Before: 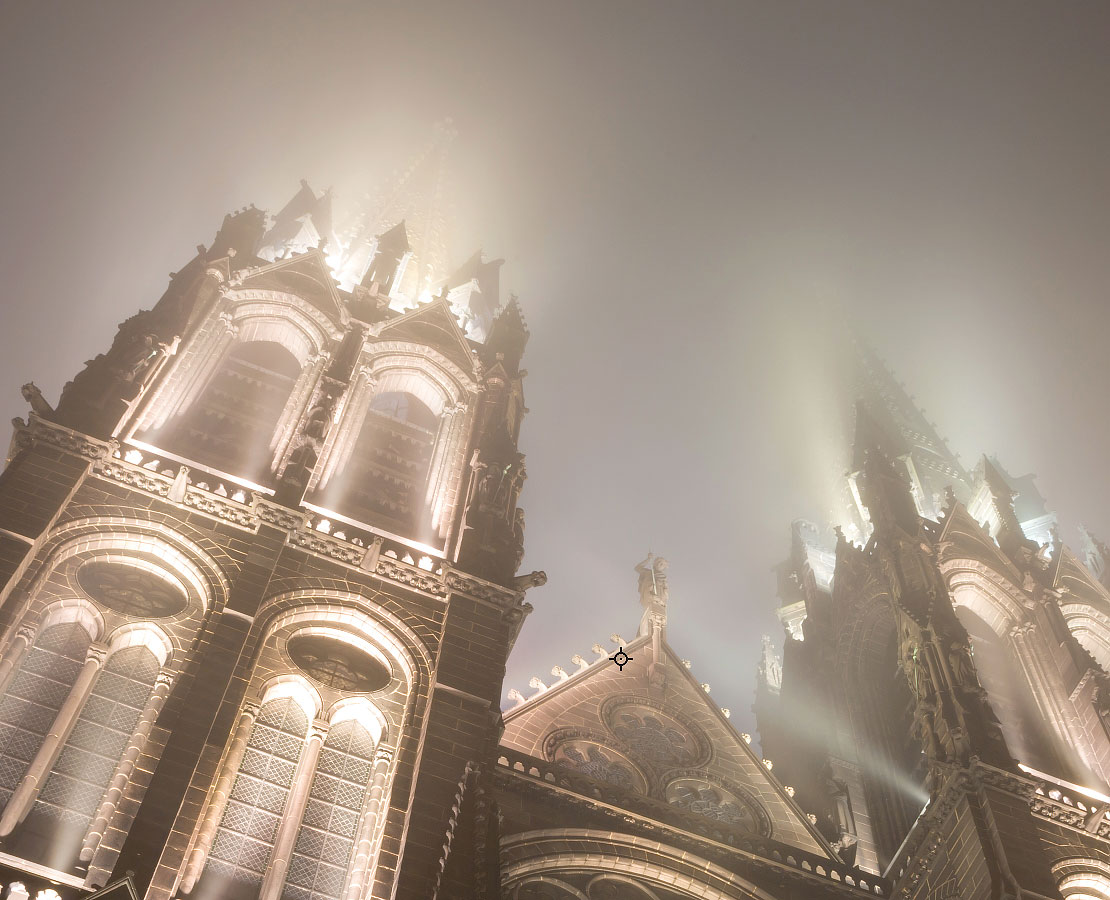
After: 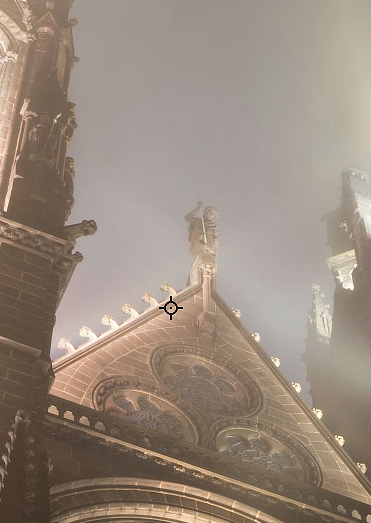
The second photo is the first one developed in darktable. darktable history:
crop: left 40.577%, top 39.044%, right 25.976%, bottom 2.827%
shadows and highlights: shadows 5.58, soften with gaussian
